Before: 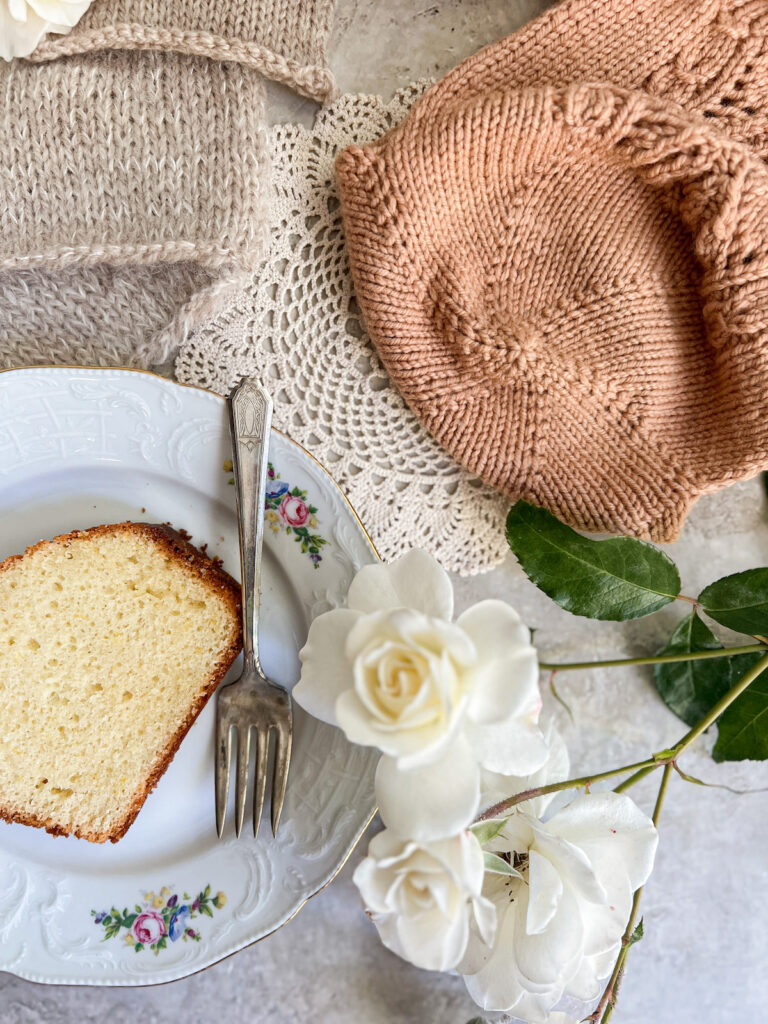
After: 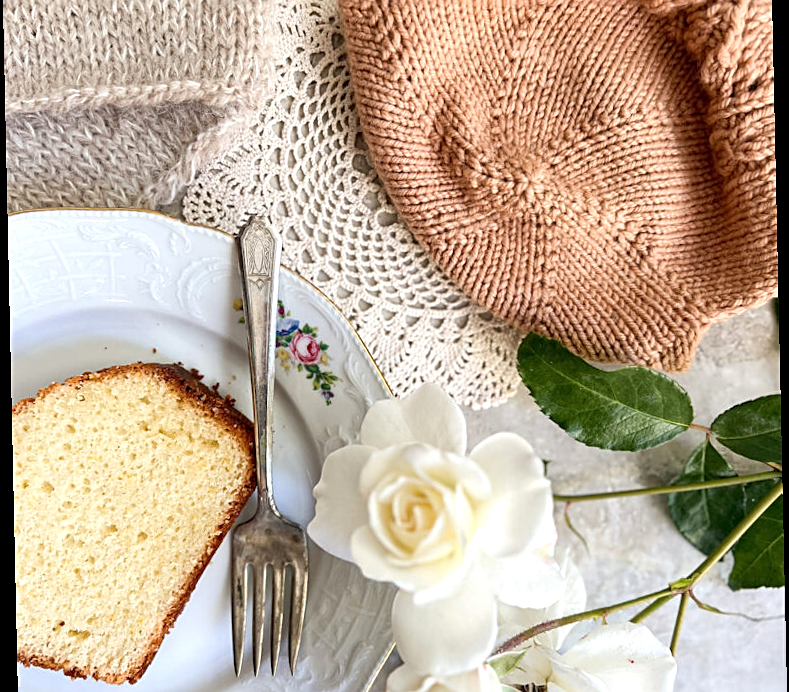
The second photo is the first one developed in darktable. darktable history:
crop: top 16.727%, bottom 16.727%
exposure: exposure 0.29 EV, compensate highlight preservation false
rotate and perspective: rotation -1.24°, automatic cropping off
sharpen: on, module defaults
